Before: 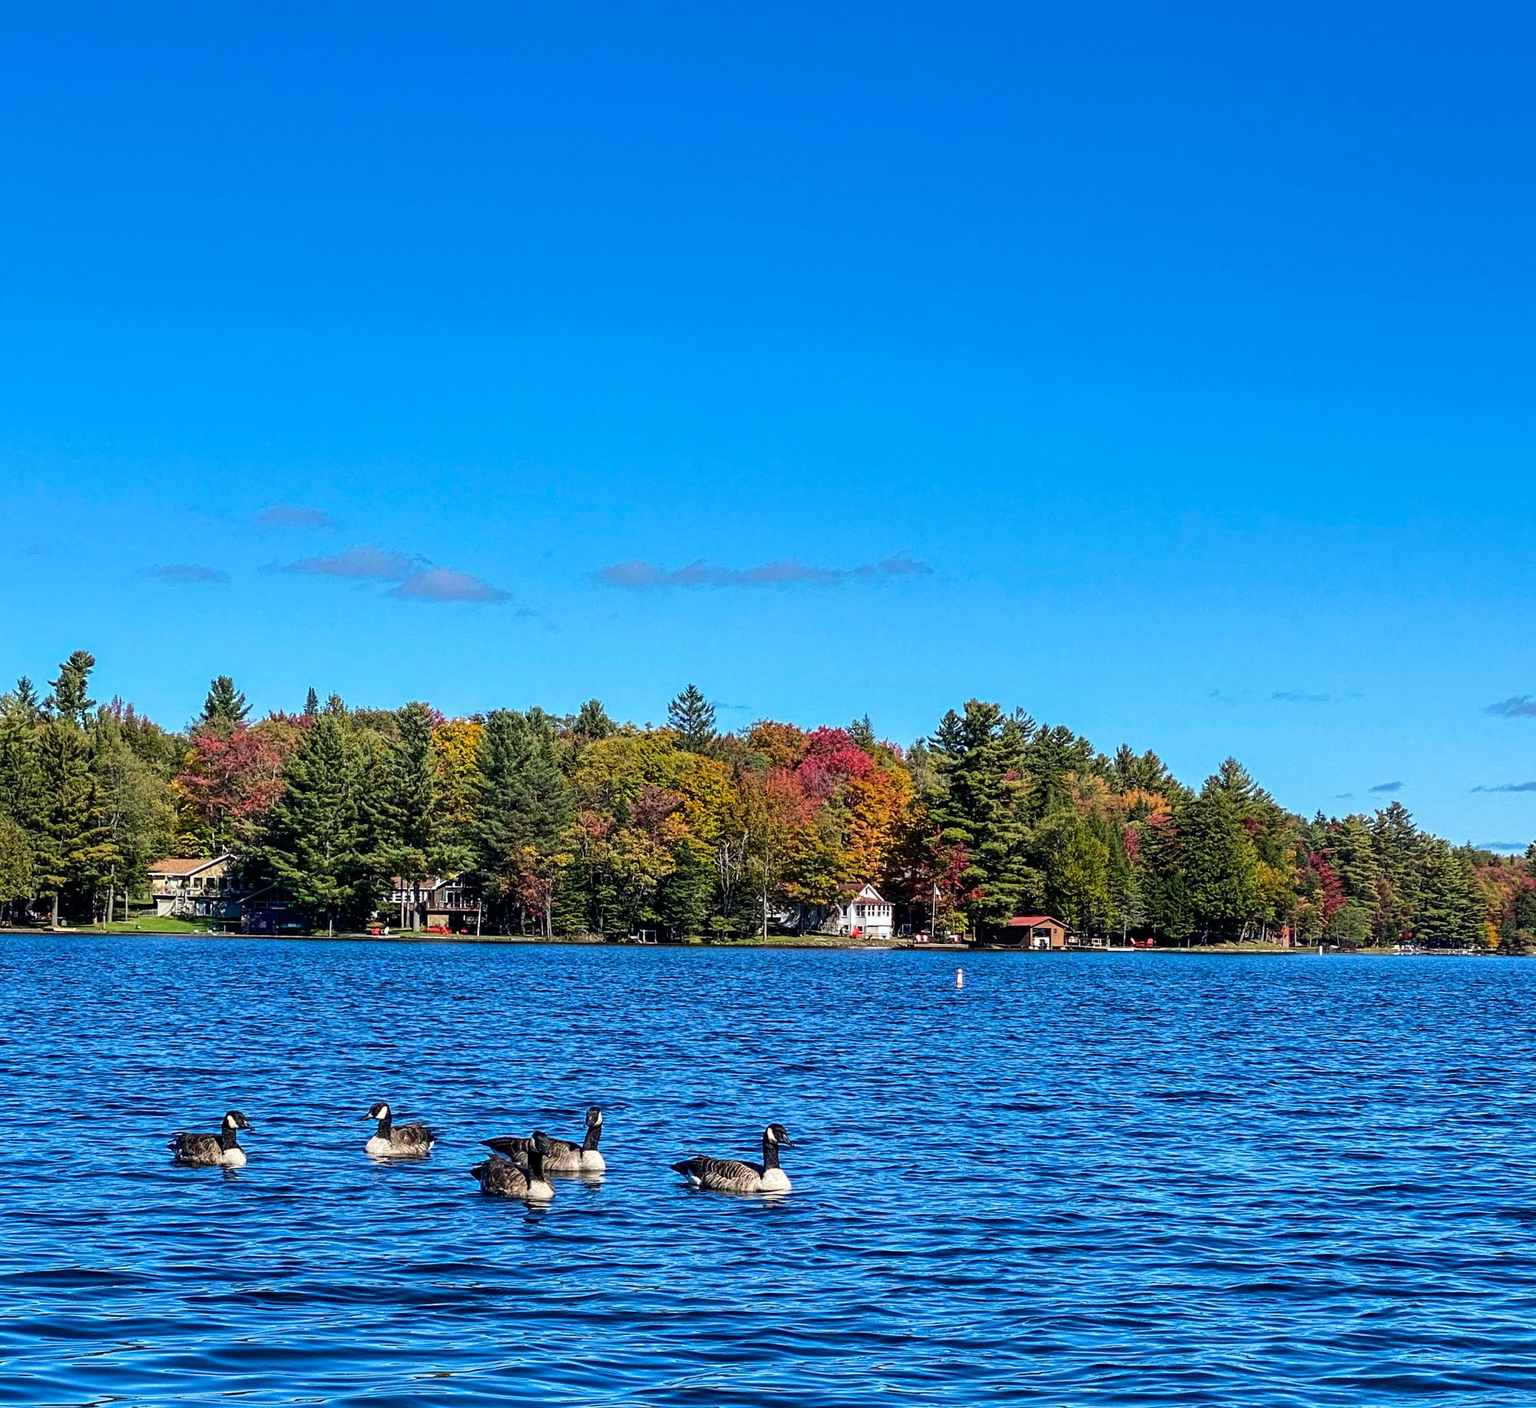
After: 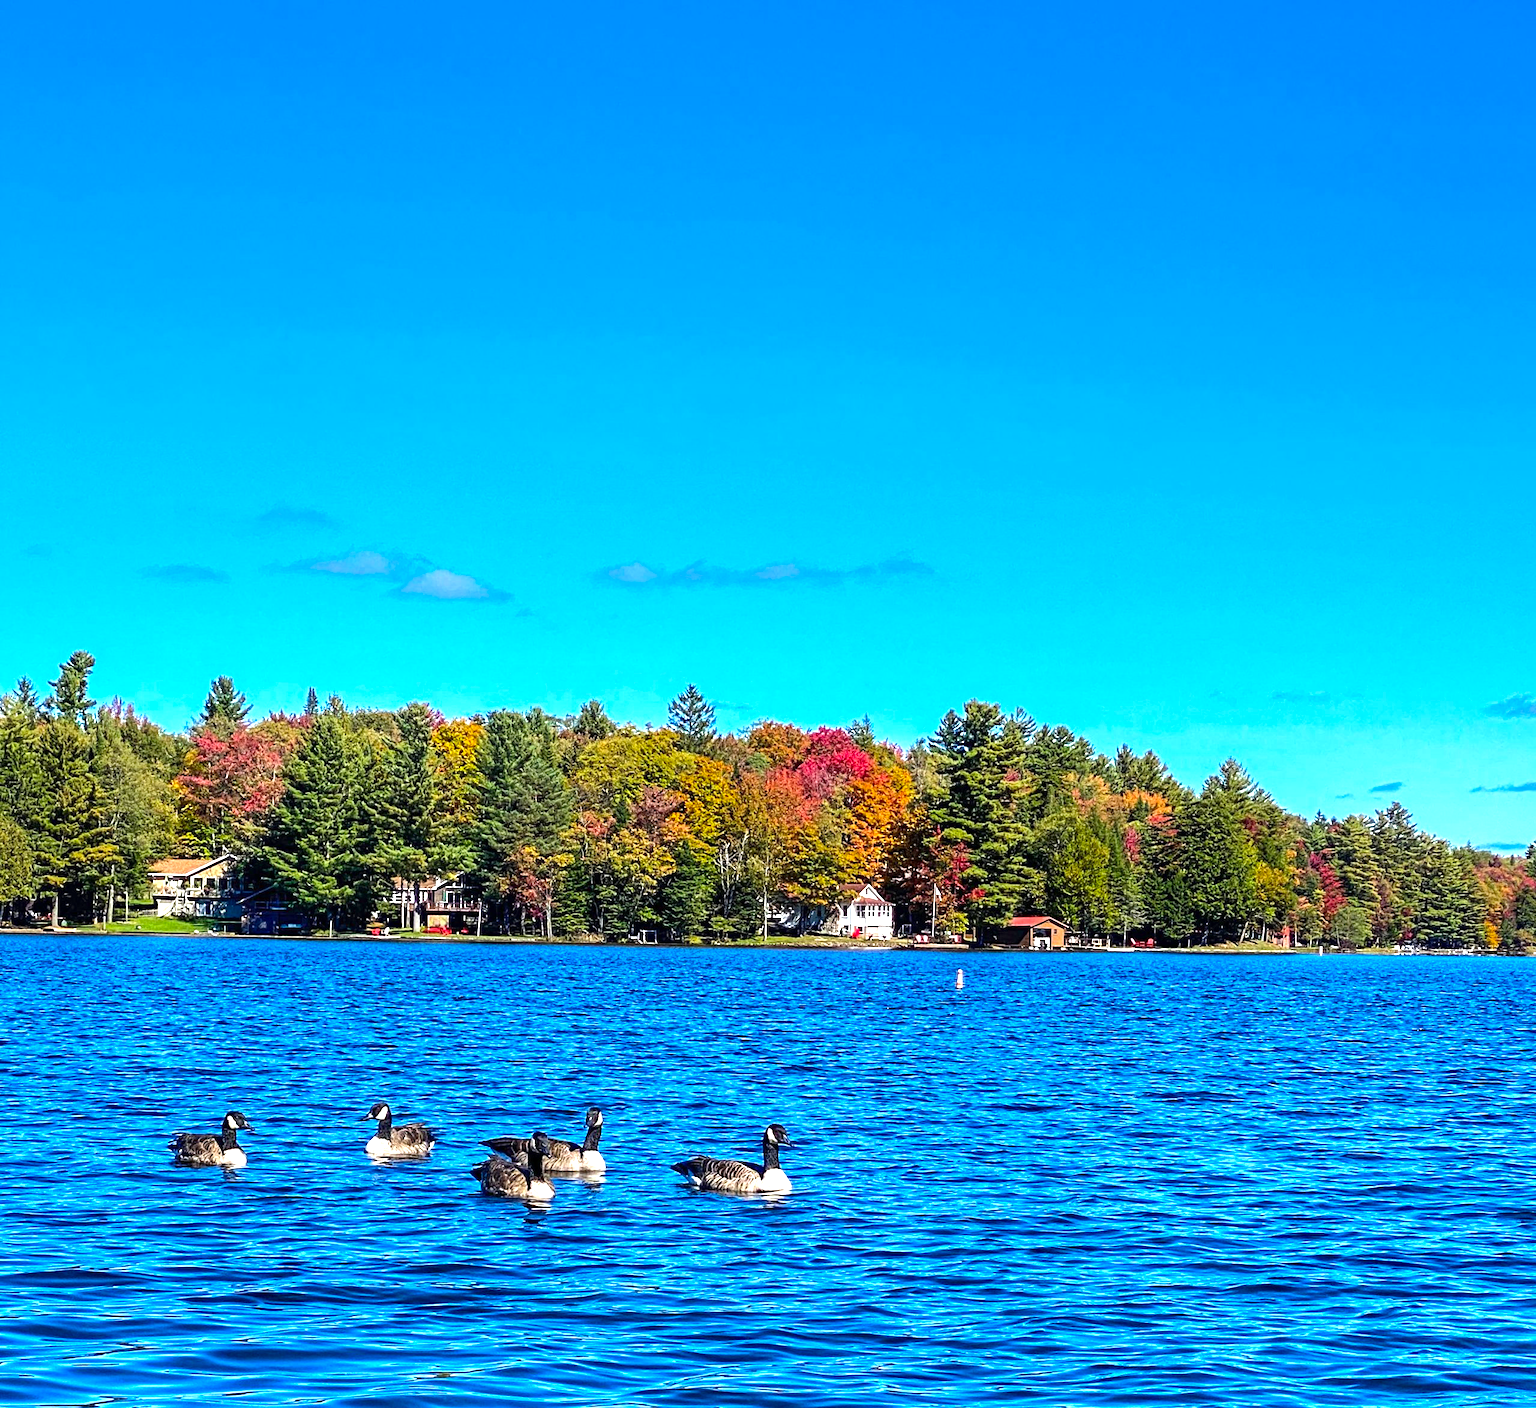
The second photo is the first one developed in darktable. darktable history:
contrast brightness saturation: saturation 0.13
exposure: exposure 1.089 EV, compensate highlight preservation false
color zones: curves: ch0 [(0, 0.444) (0.143, 0.442) (0.286, 0.441) (0.429, 0.441) (0.571, 0.441) (0.714, 0.441) (0.857, 0.442) (1, 0.444)]
